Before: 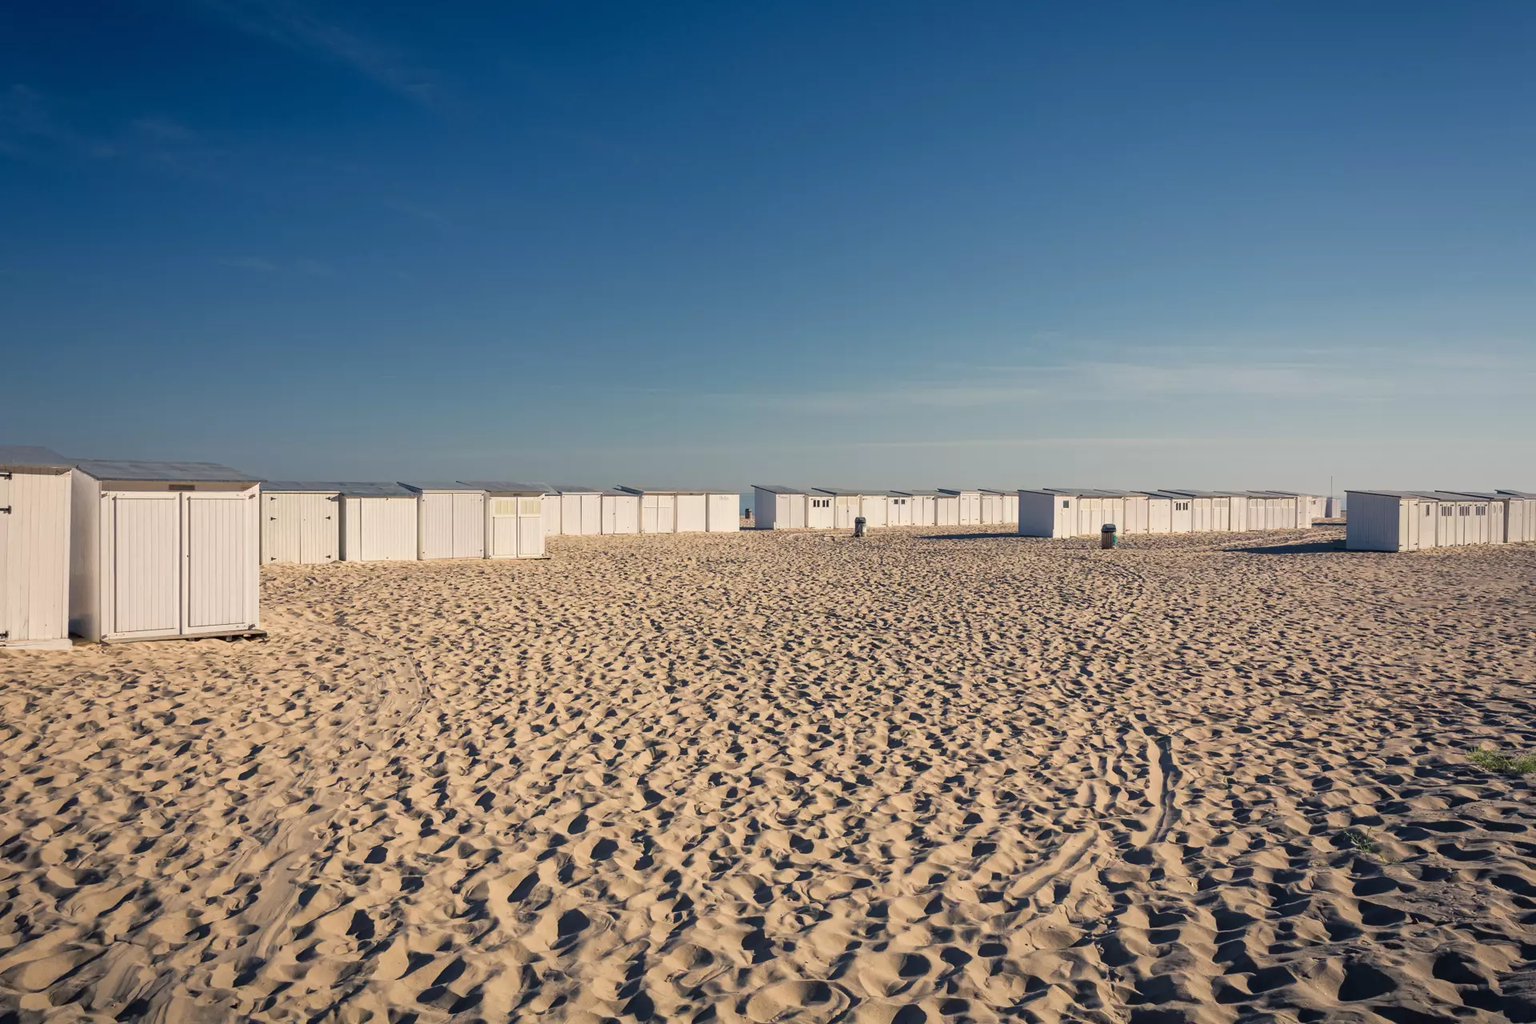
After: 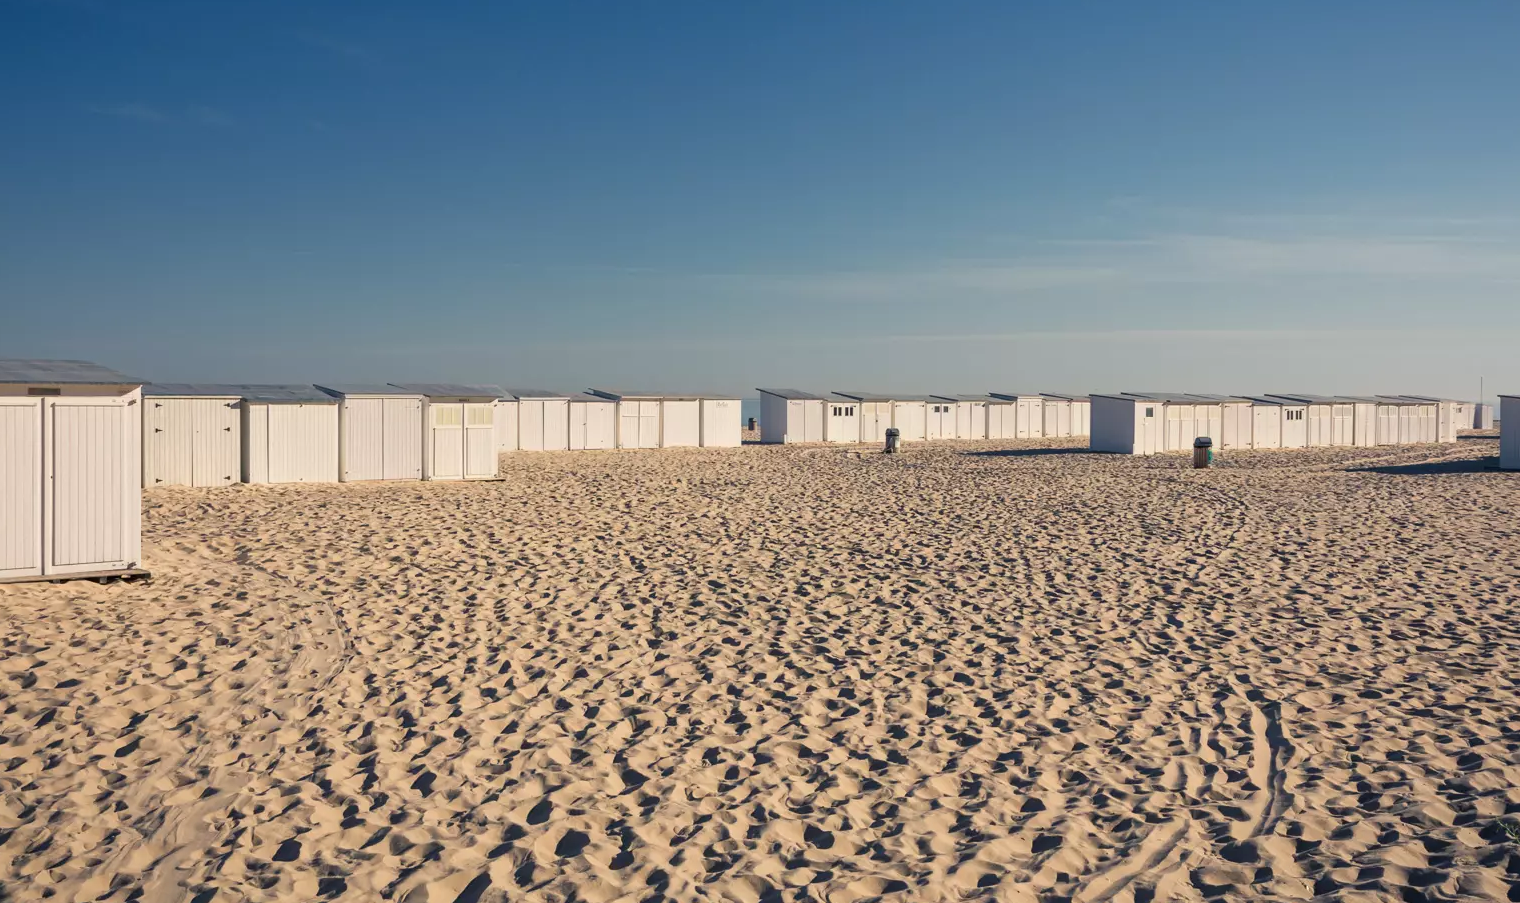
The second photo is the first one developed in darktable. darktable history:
crop: left 9.581%, top 17.039%, right 10.673%, bottom 12.35%
